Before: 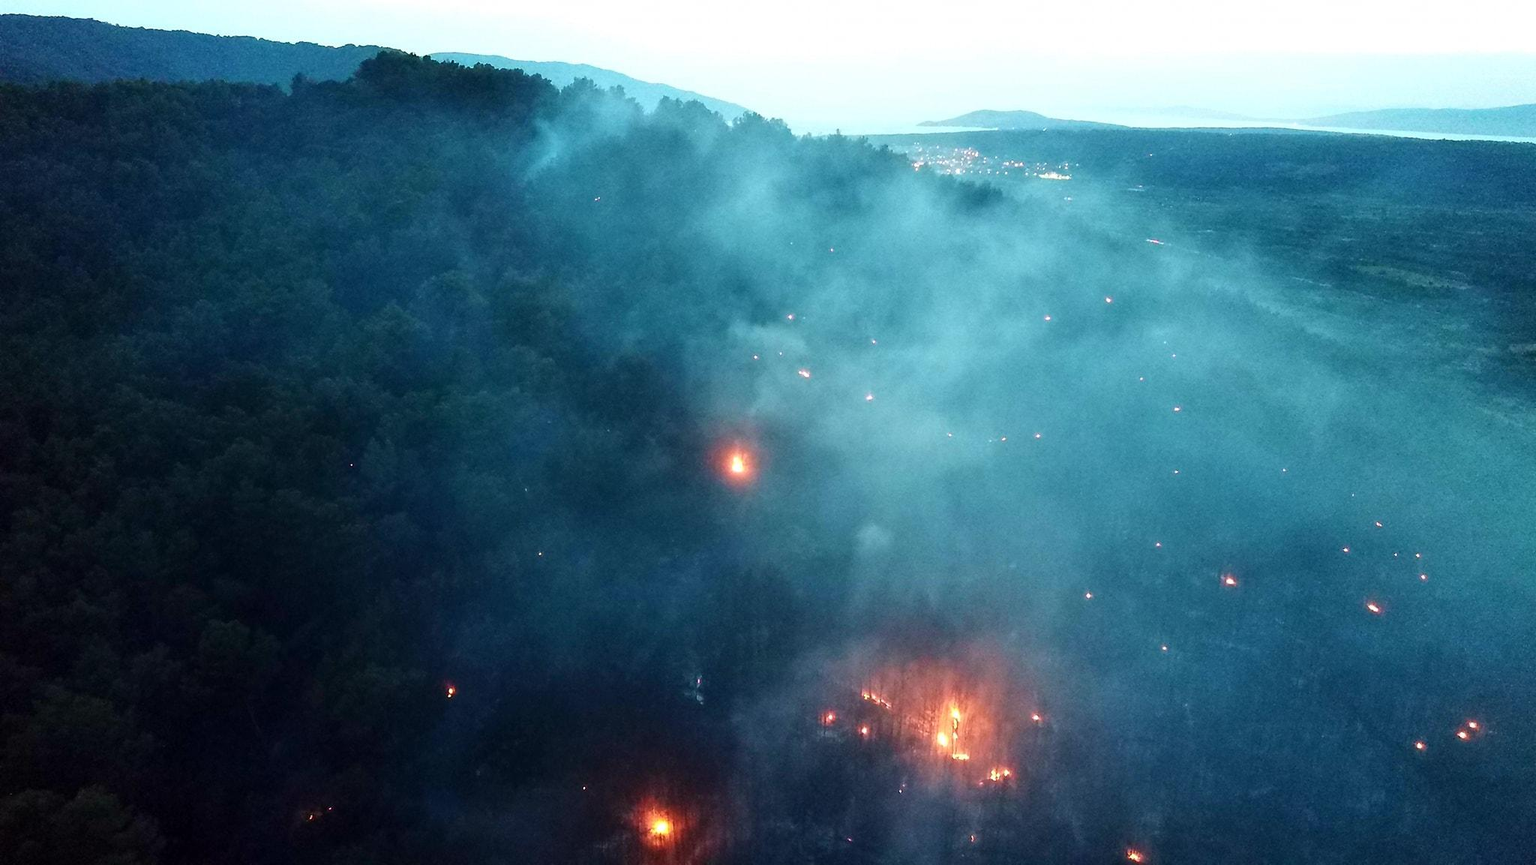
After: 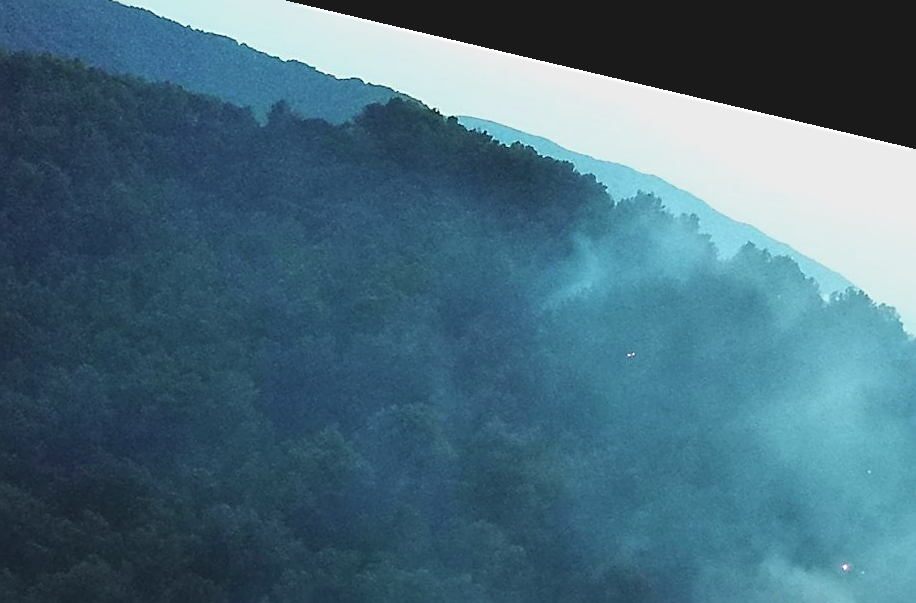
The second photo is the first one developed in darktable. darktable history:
sharpen: on, module defaults
contrast brightness saturation: contrast -0.15, brightness 0.05, saturation -0.12
crop: left 15.452%, top 5.459%, right 43.956%, bottom 56.62%
rotate and perspective: rotation 13.27°, automatic cropping off
